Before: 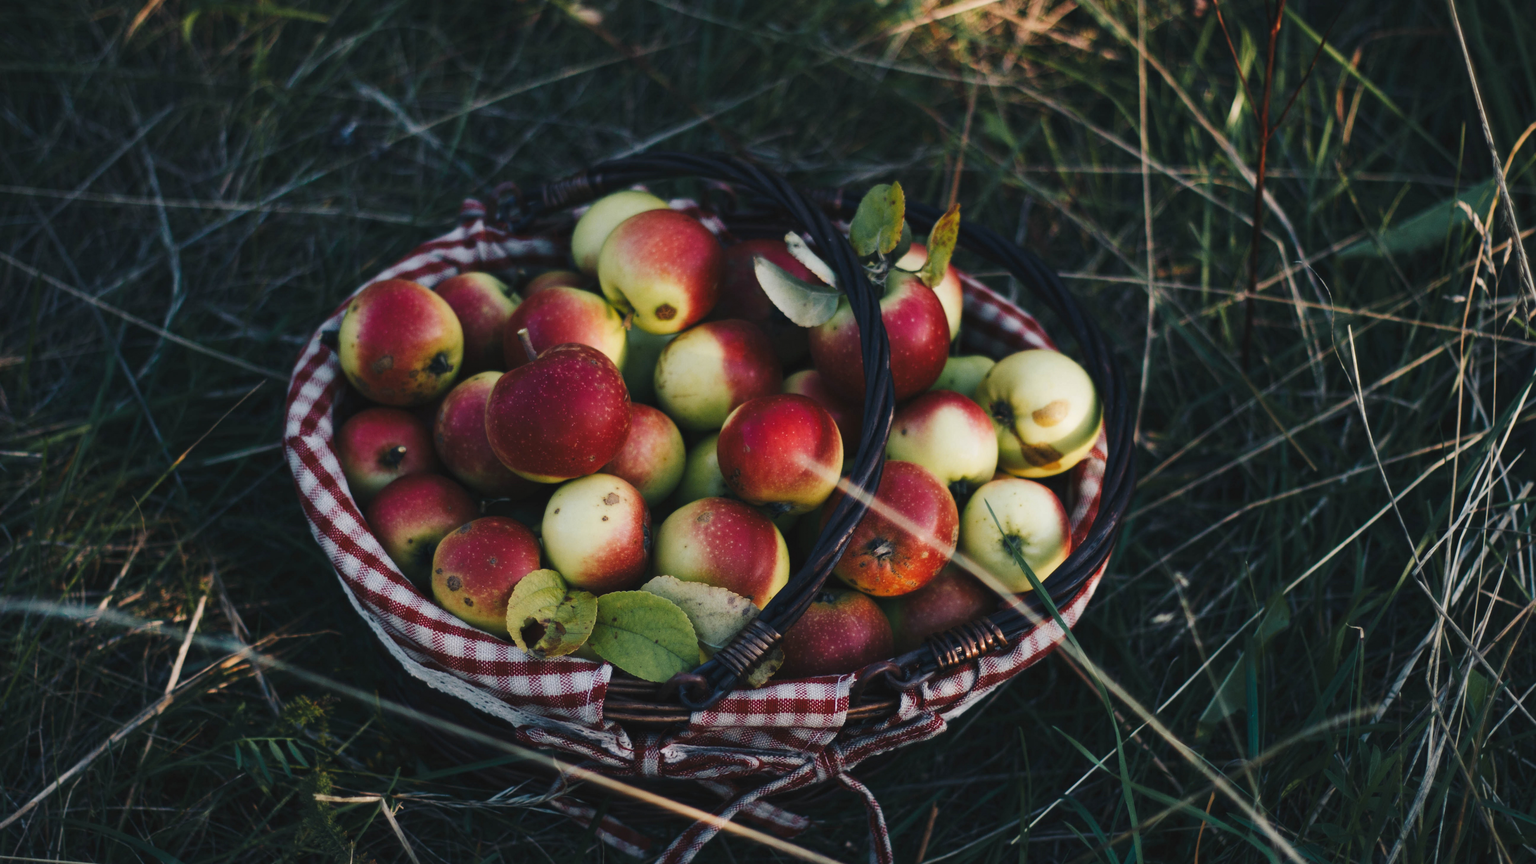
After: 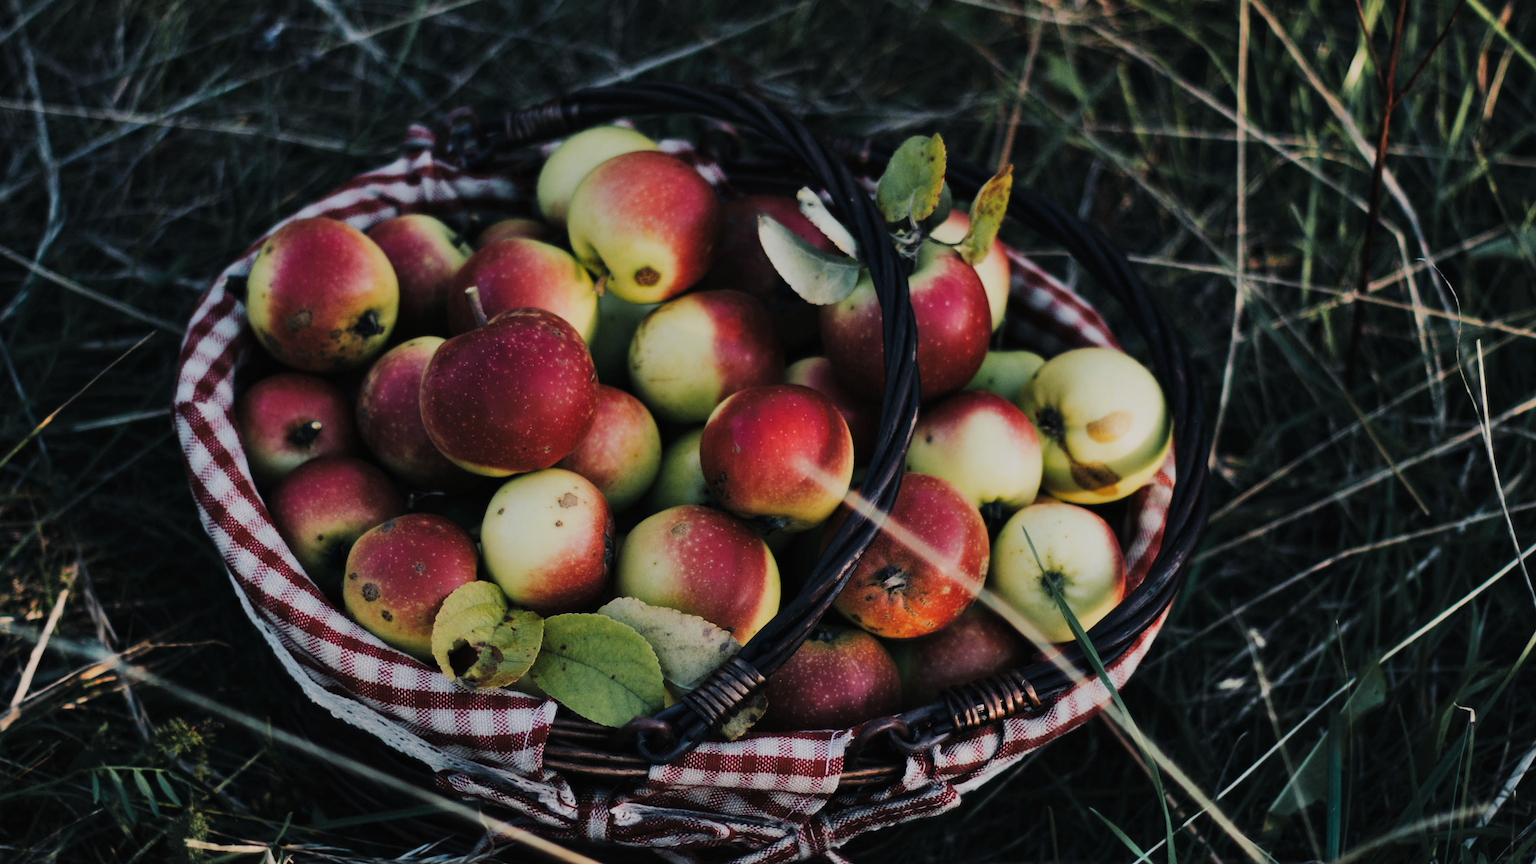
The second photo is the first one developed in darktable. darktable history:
shadows and highlights: shadows 32, highlights -32, soften with gaussian
crop and rotate: angle -3.27°, left 5.211%, top 5.211%, right 4.607%, bottom 4.607%
filmic rgb: black relative exposure -7.65 EV, white relative exposure 4.56 EV, hardness 3.61, contrast 1.05
